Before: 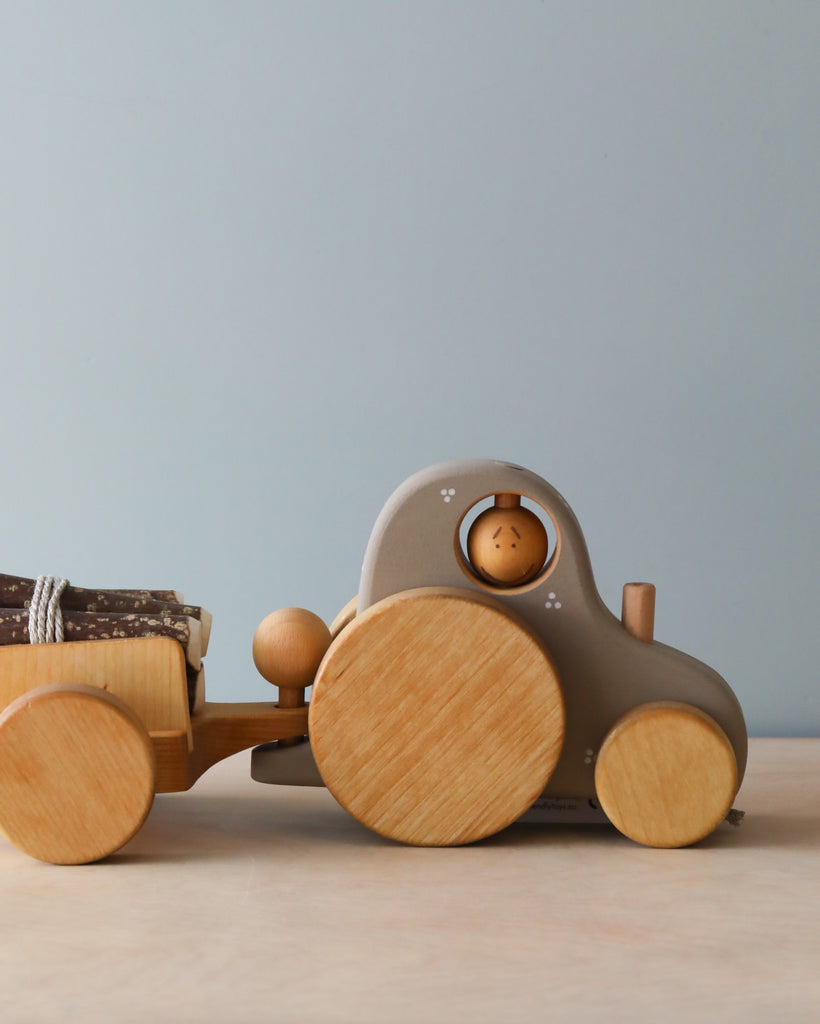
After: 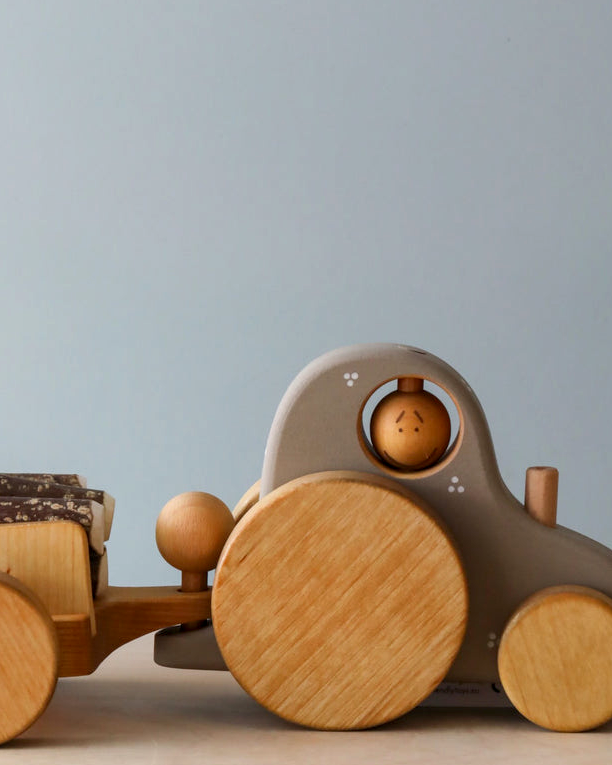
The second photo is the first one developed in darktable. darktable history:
local contrast: on, module defaults
crop and rotate: left 11.831%, top 11.346%, right 13.429%, bottom 13.899%
contrast brightness saturation: saturation 0.1
